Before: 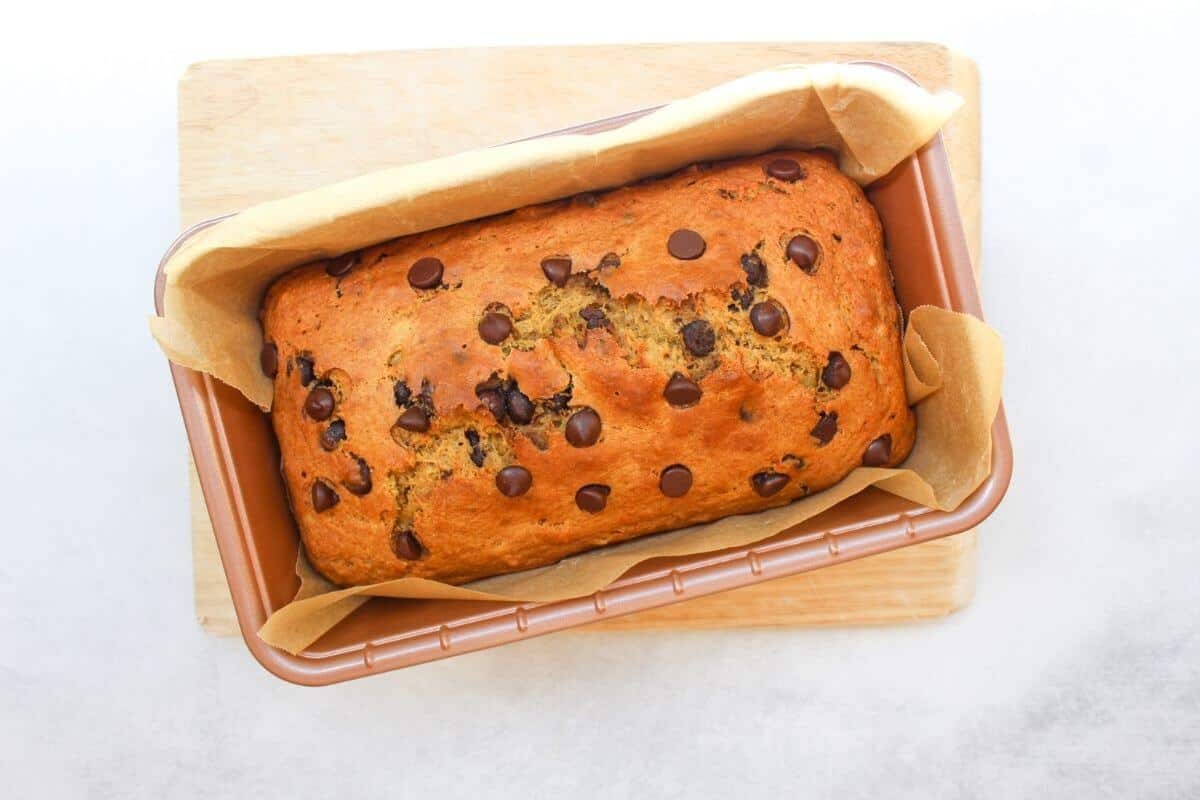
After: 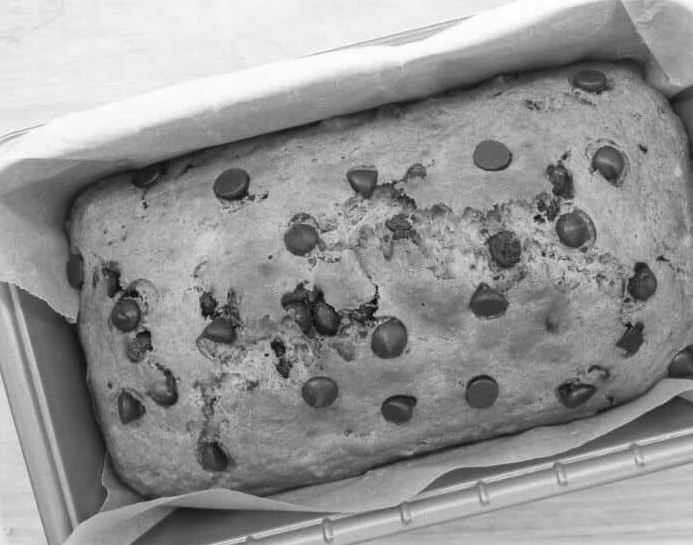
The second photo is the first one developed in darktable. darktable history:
sharpen: radius 5.325, amount 0.312, threshold 26.433
monochrome: on, module defaults
crop: left 16.202%, top 11.208%, right 26.045%, bottom 20.557%
